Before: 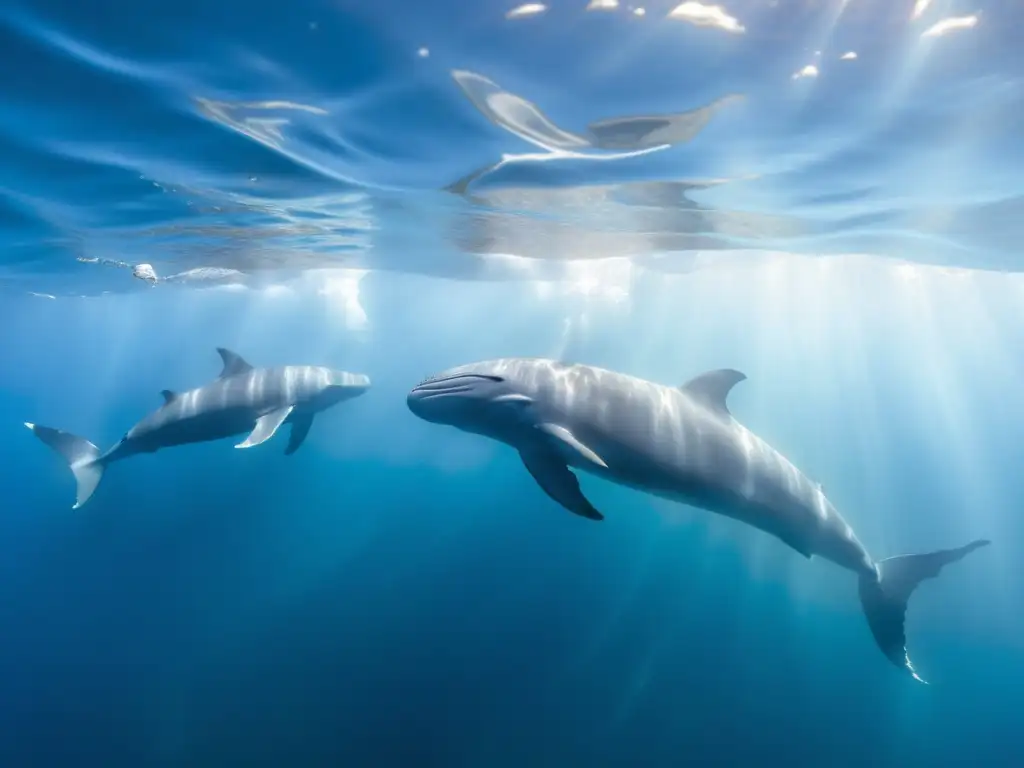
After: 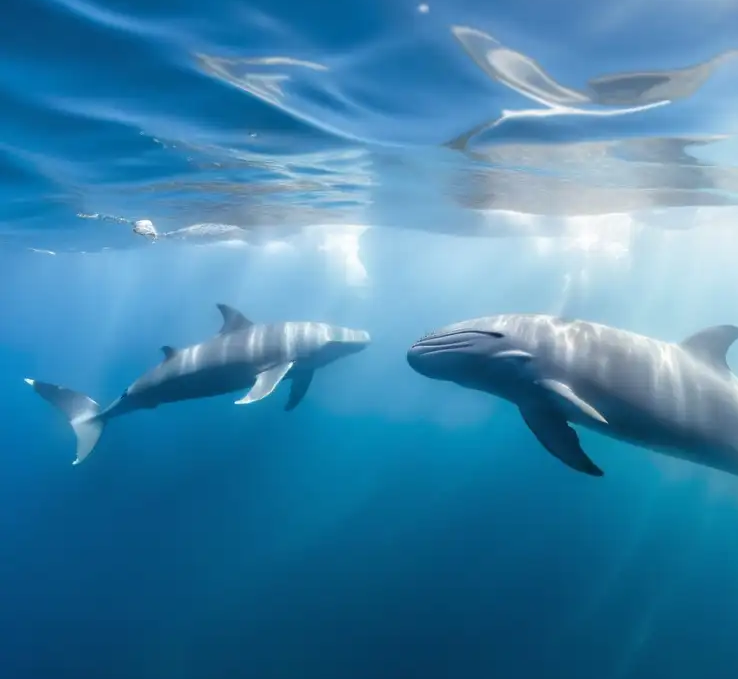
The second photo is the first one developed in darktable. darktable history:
crop: top 5.79%, right 27.908%, bottom 5.781%
